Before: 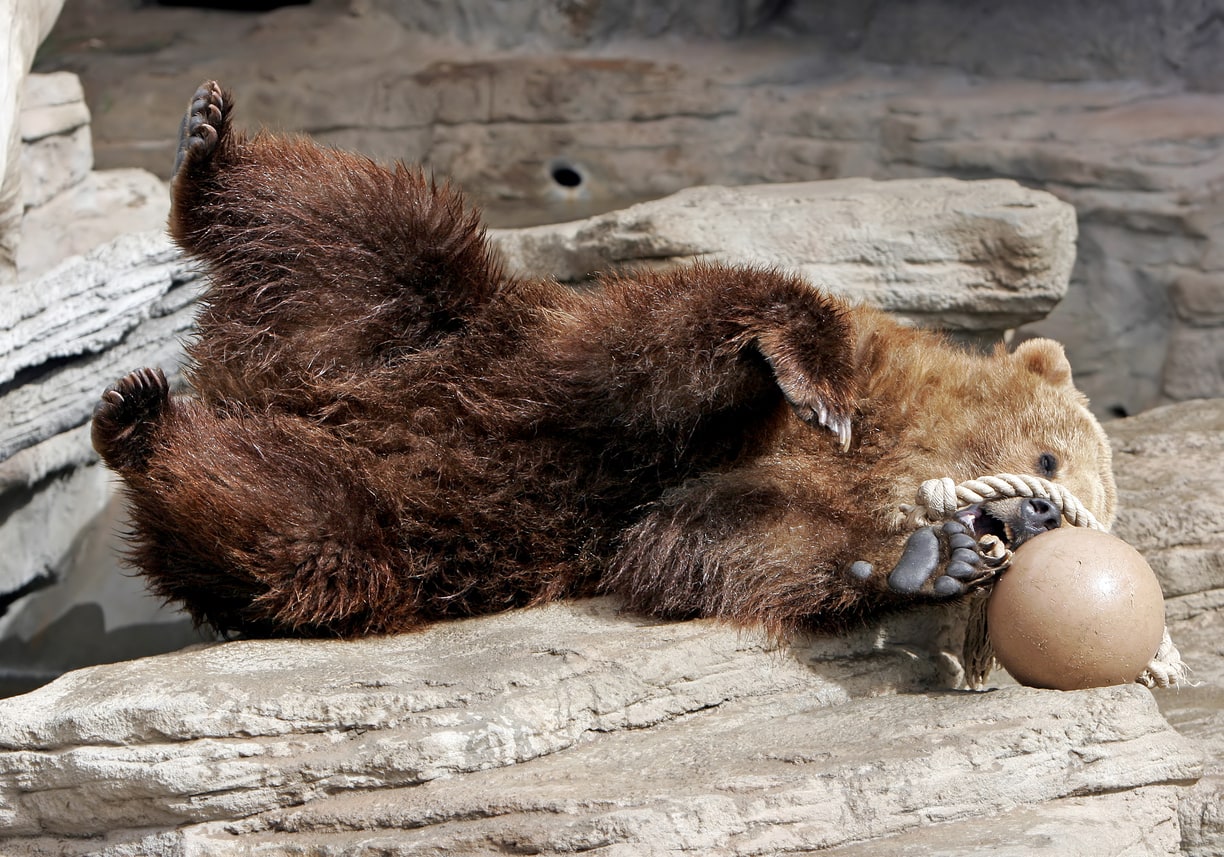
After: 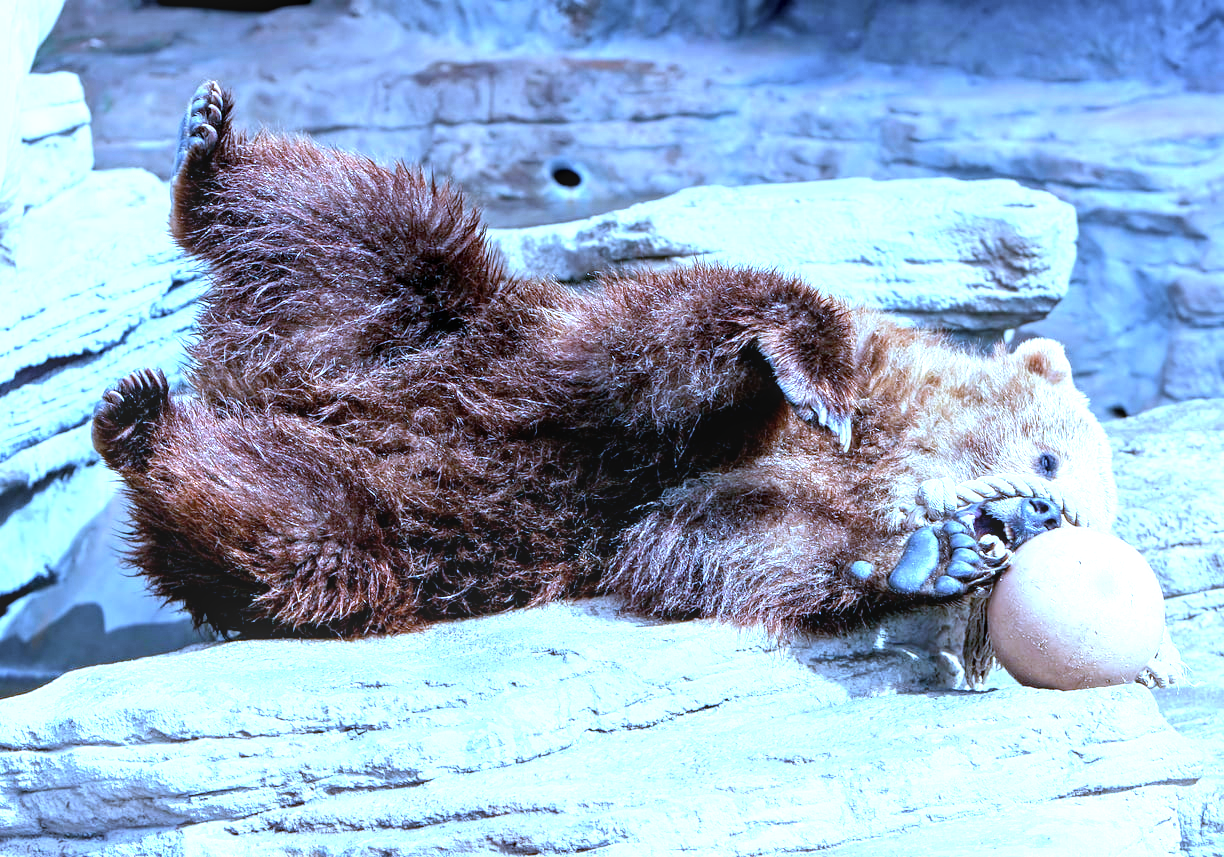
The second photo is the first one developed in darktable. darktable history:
local contrast: on, module defaults
exposure: black level correction 0, exposure 1.5 EV, compensate highlight preservation false
white balance: red 0.766, blue 1.537
